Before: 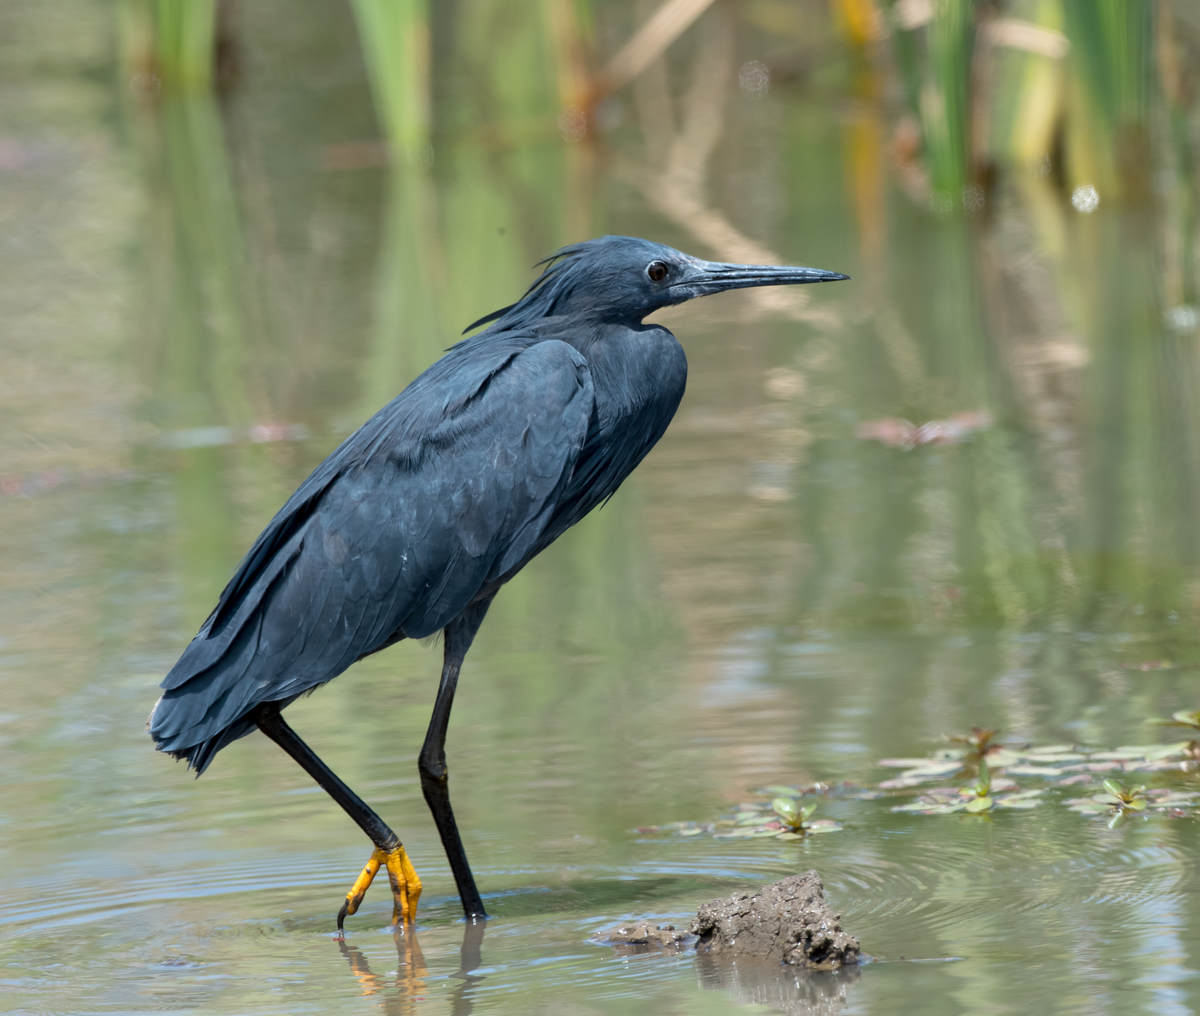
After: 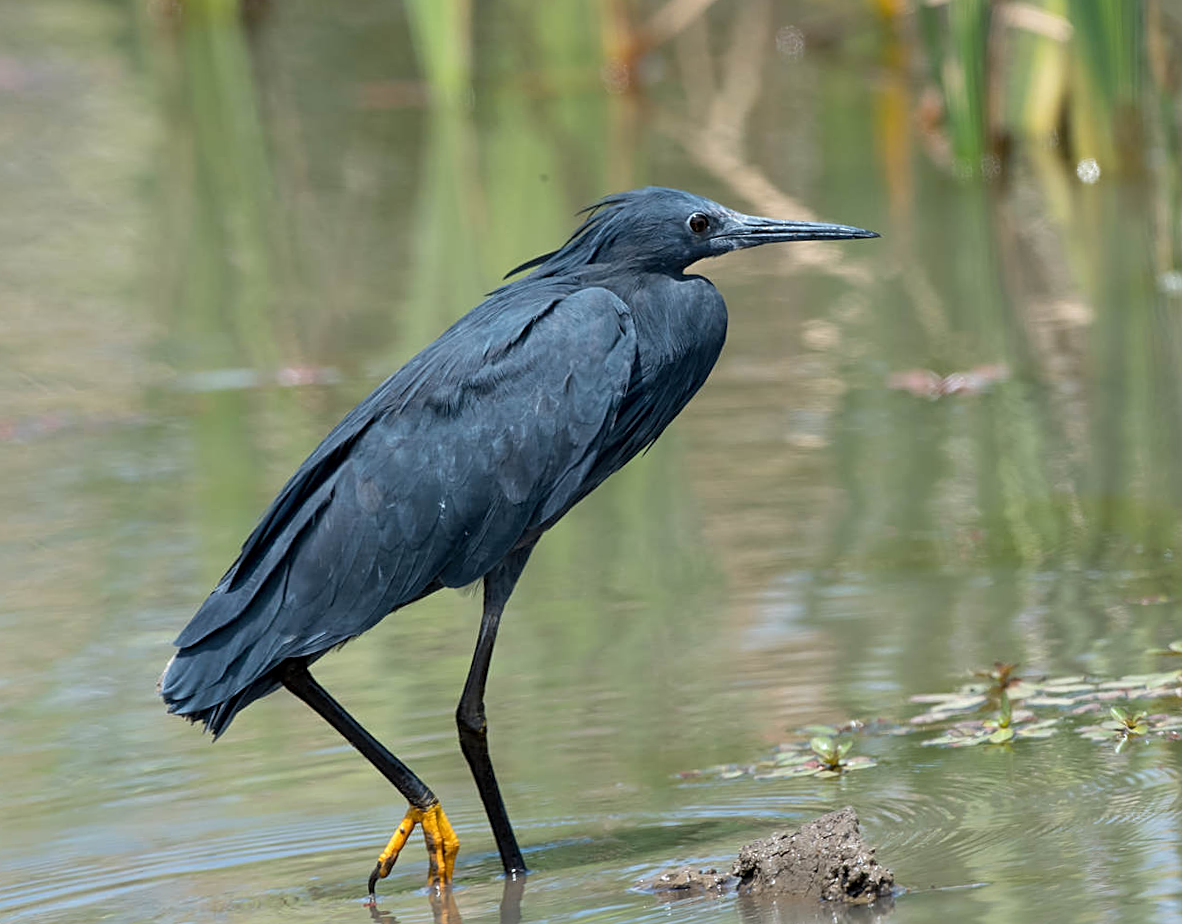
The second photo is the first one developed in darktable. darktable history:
sharpen: radius 1.967
rotate and perspective: rotation -0.013°, lens shift (vertical) -0.027, lens shift (horizontal) 0.178, crop left 0.016, crop right 0.989, crop top 0.082, crop bottom 0.918
